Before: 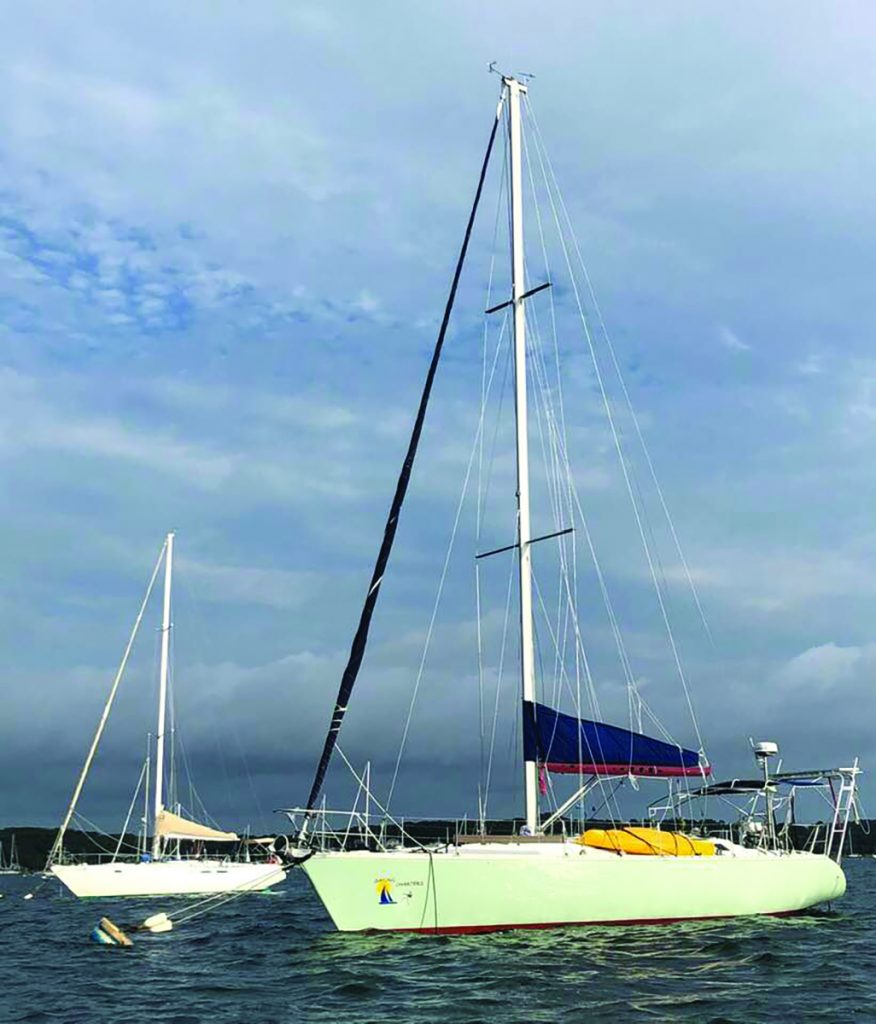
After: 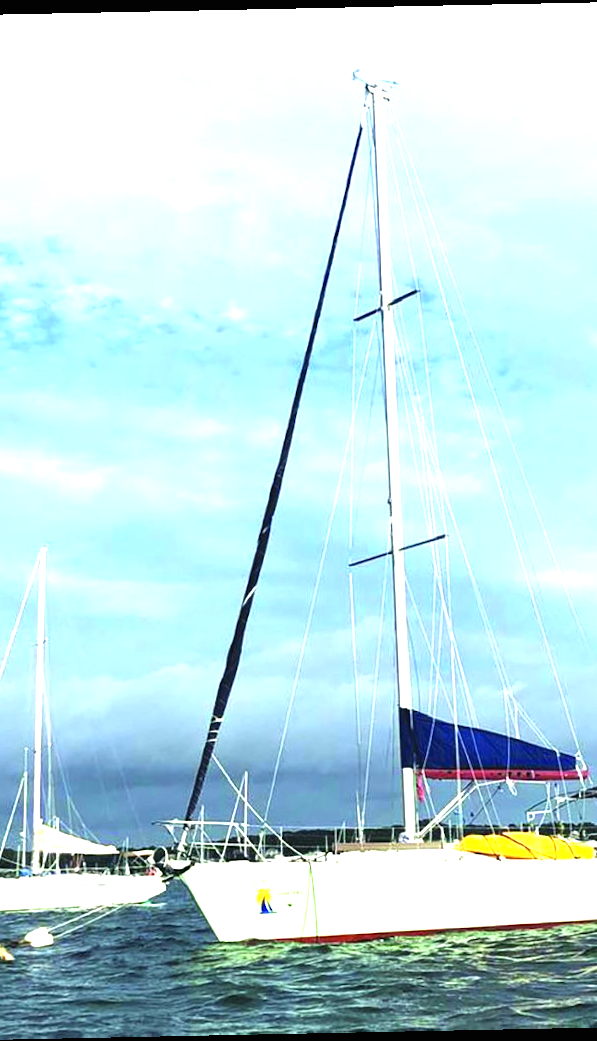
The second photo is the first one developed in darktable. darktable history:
crop: left 15.419%, right 17.914%
exposure: black level correction 0, exposure 1.388 EV, compensate exposure bias true, compensate highlight preservation false
rotate and perspective: rotation -1.17°, automatic cropping off
